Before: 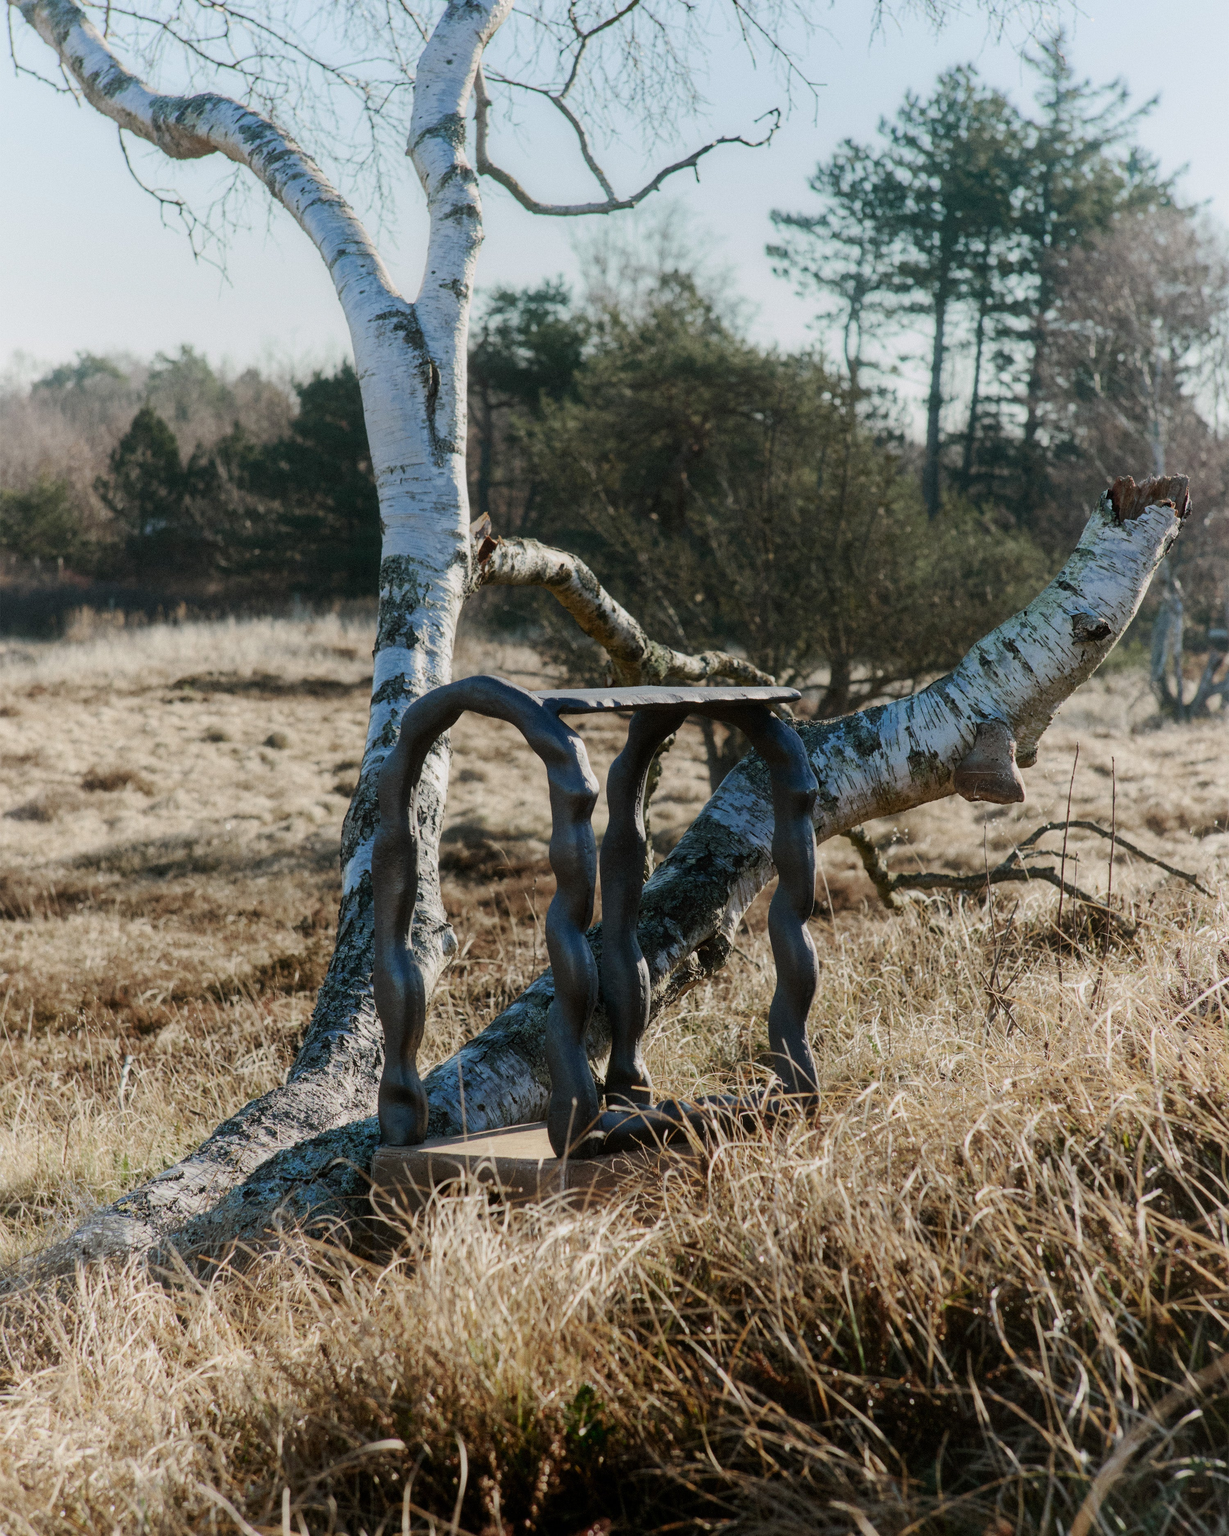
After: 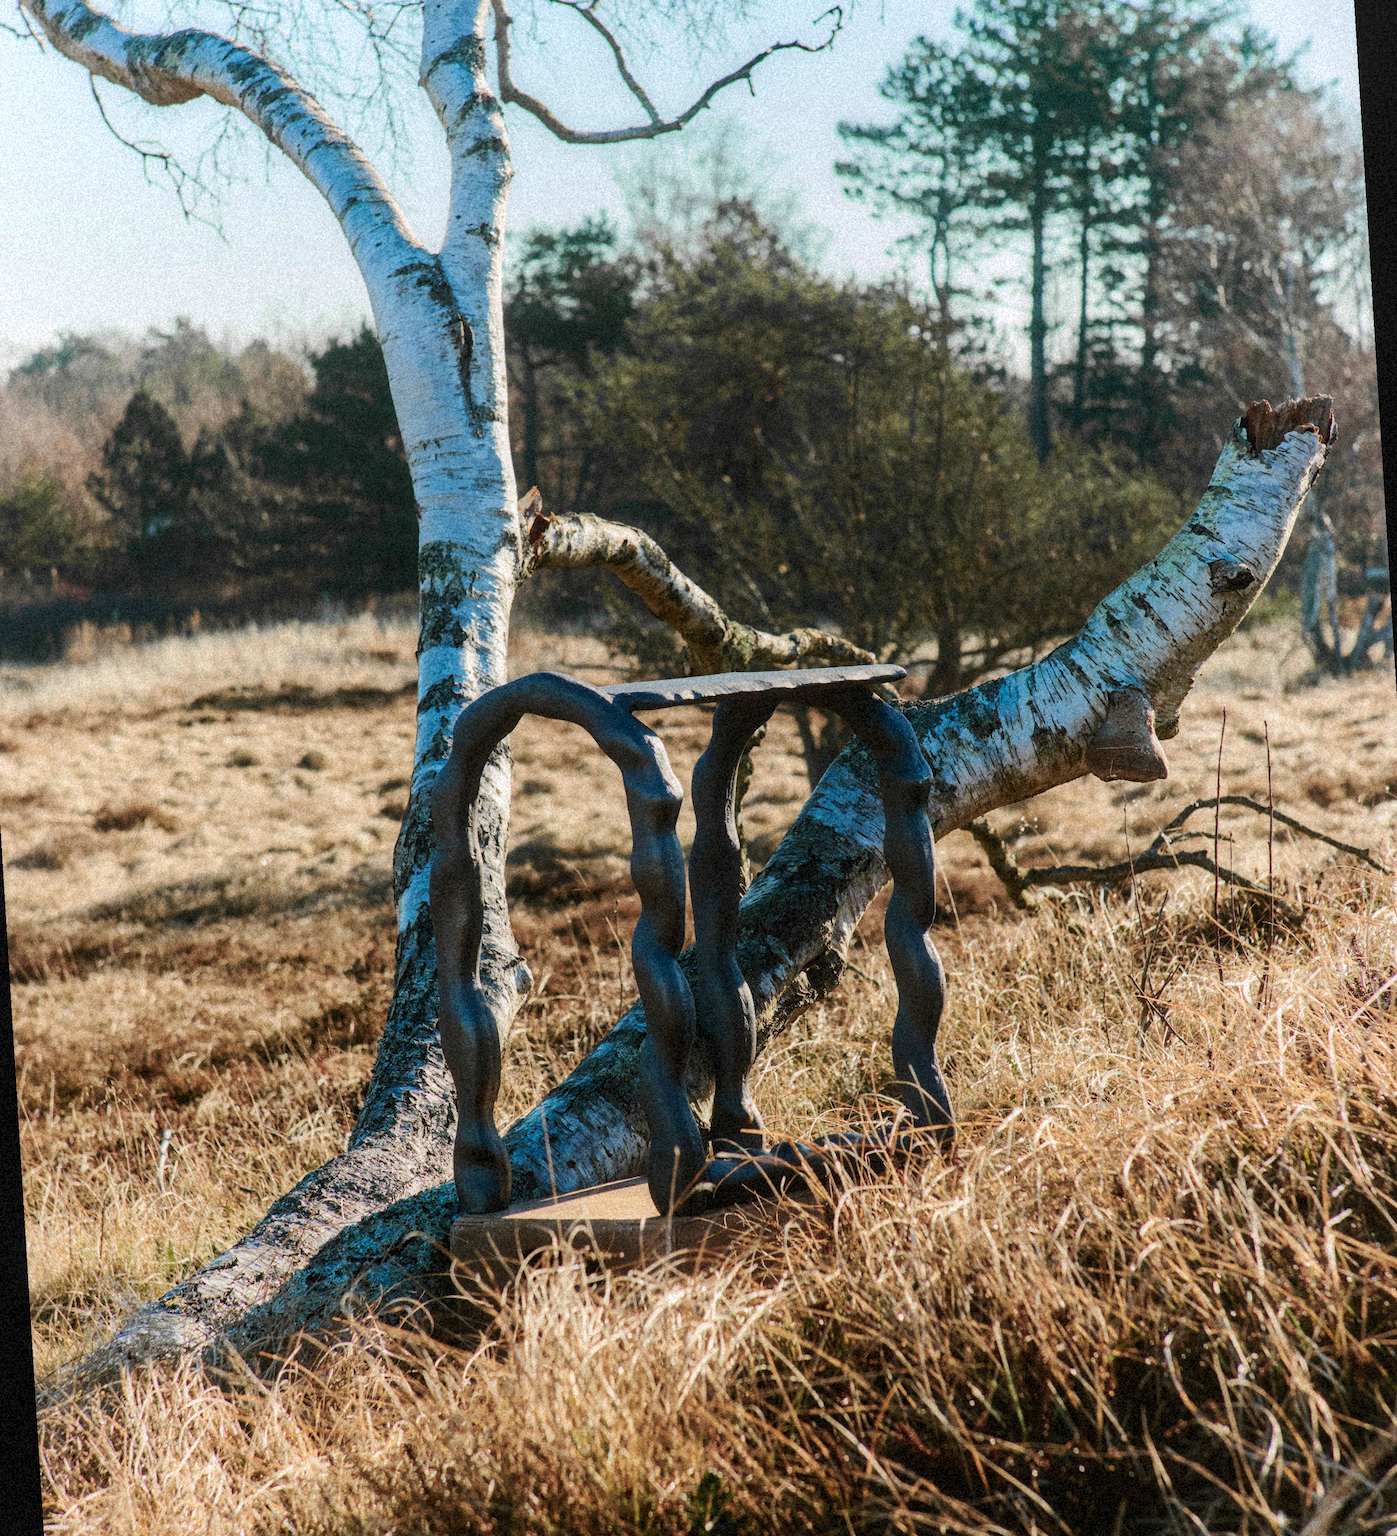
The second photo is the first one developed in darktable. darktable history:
rotate and perspective: rotation -3.52°, crop left 0.036, crop right 0.964, crop top 0.081, crop bottom 0.919
tone equalizer: -8 EV -0.417 EV, -7 EV -0.389 EV, -6 EV -0.333 EV, -5 EV -0.222 EV, -3 EV 0.222 EV, -2 EV 0.333 EV, -1 EV 0.389 EV, +0 EV 0.417 EV, edges refinement/feathering 500, mask exposure compensation -1.57 EV, preserve details no
grain: coarseness 9.38 ISO, strength 34.99%, mid-tones bias 0%
color zones: curves: ch1 [(0.29, 0.492) (0.373, 0.185) (0.509, 0.481)]; ch2 [(0.25, 0.462) (0.749, 0.457)], mix 40.67%
white balance: emerald 1
velvia: strength 45%
local contrast: detail 110%
